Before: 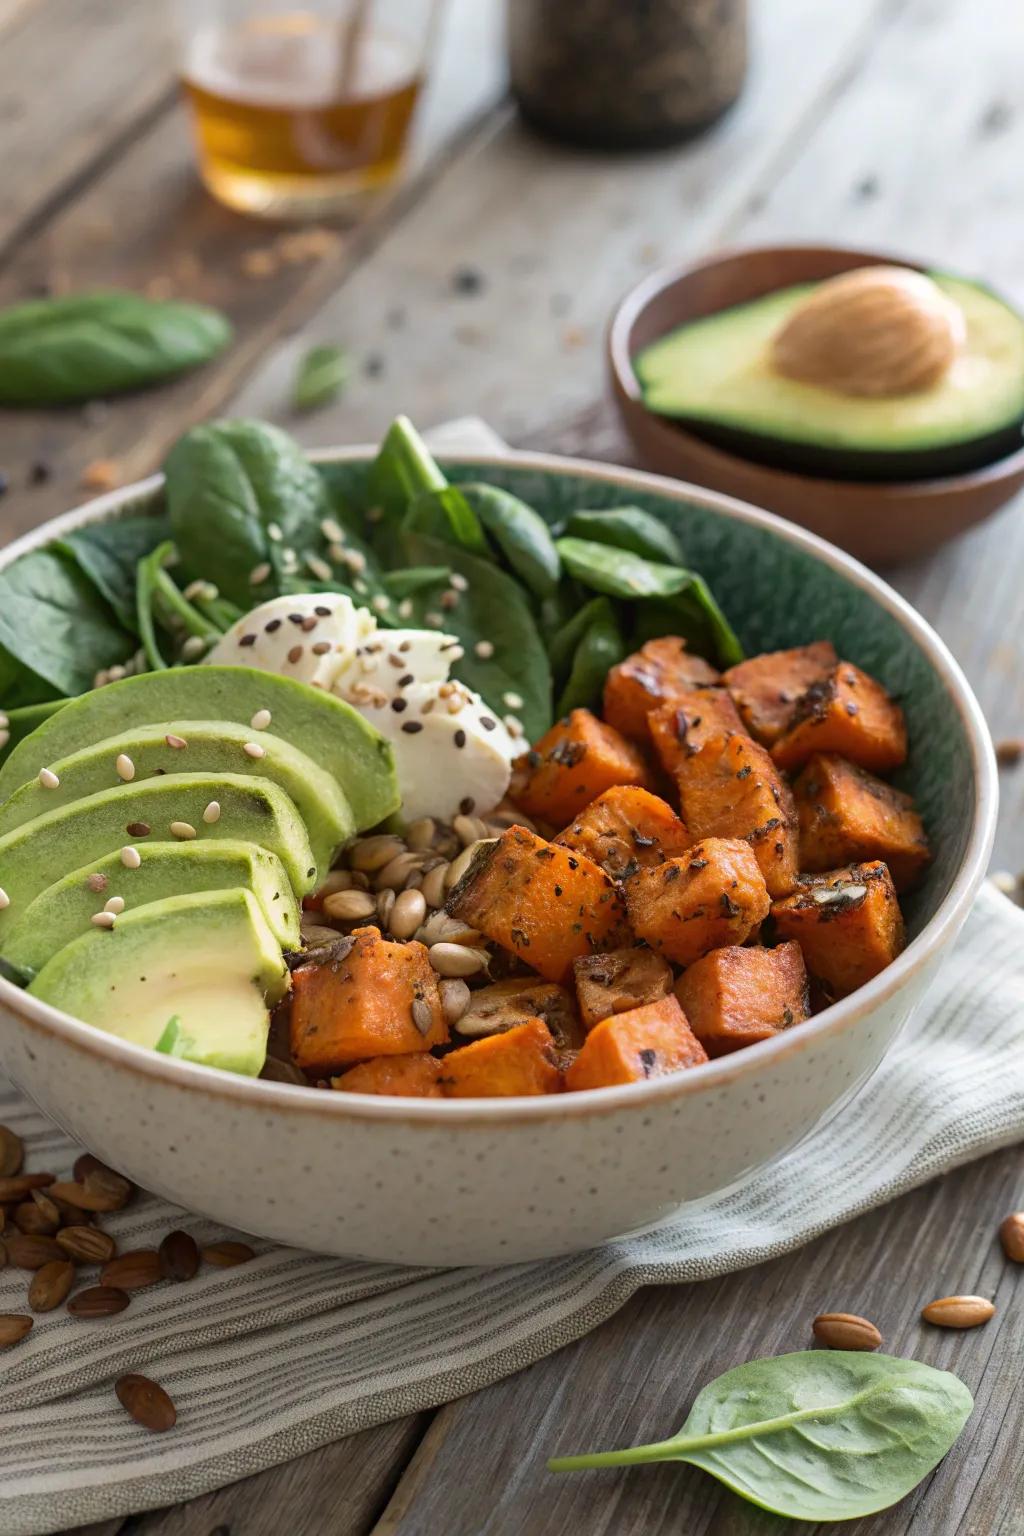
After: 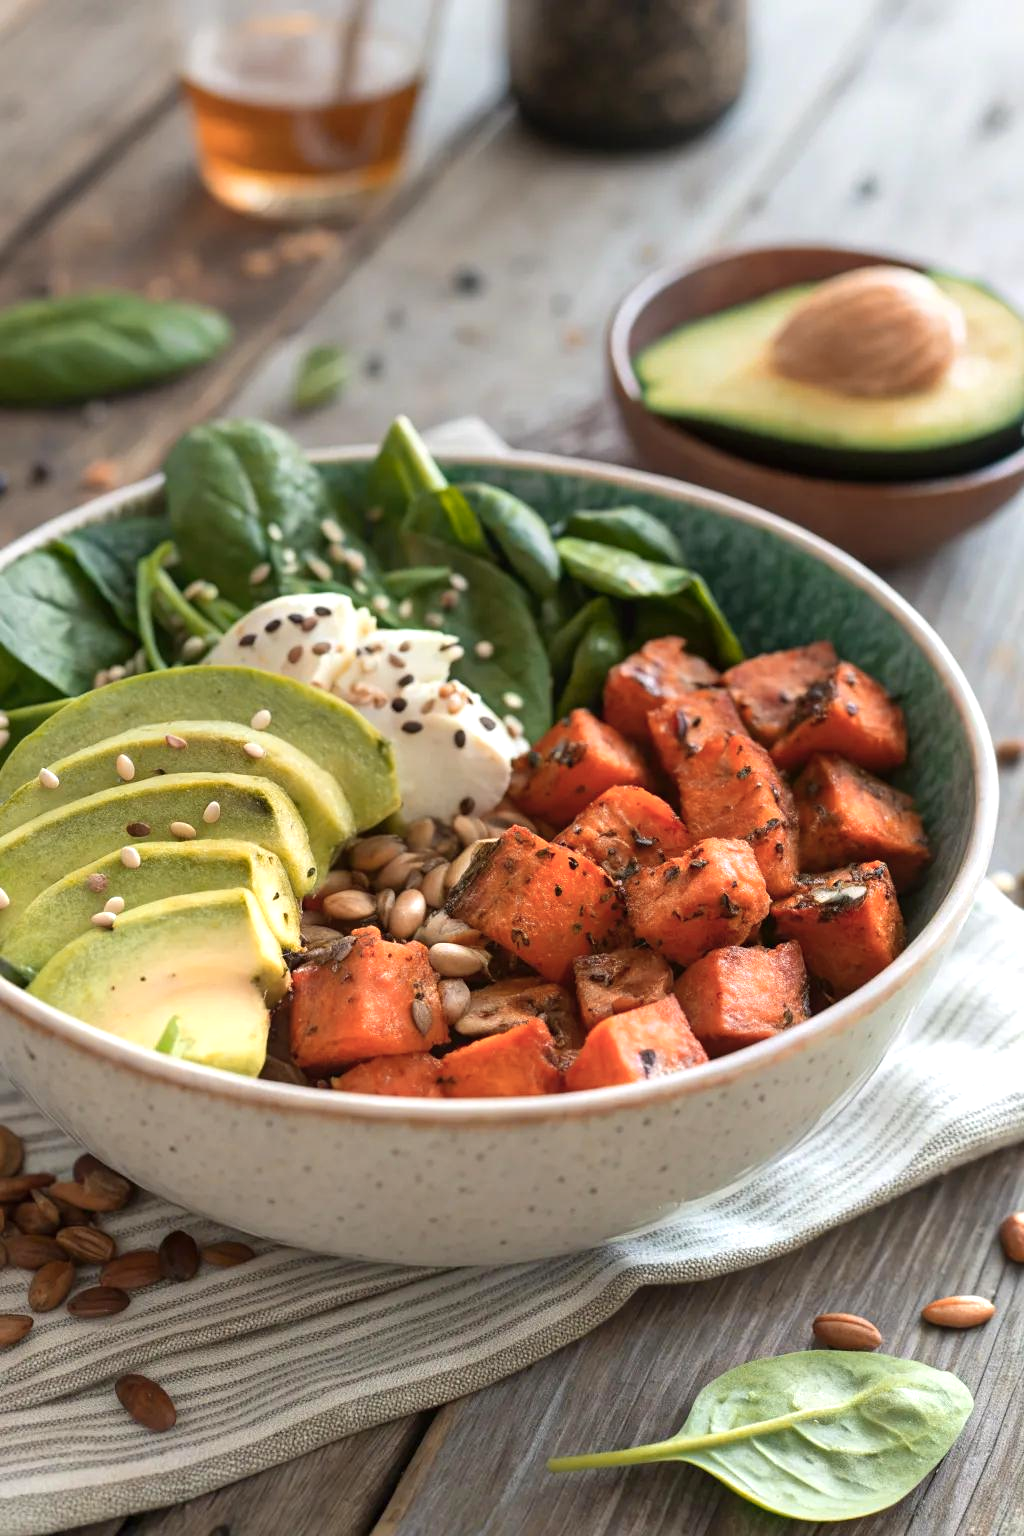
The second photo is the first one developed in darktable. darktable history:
white balance: emerald 1
graduated density: on, module defaults
exposure: exposure 0.4 EV, compensate highlight preservation false
levels: levels [0, 0.474, 0.947]
color zones: curves: ch1 [(0, 0.469) (0.072, 0.457) (0.243, 0.494) (0.429, 0.5) (0.571, 0.5) (0.714, 0.5) (0.857, 0.5) (1, 0.469)]; ch2 [(0, 0.499) (0.143, 0.467) (0.242, 0.436) (0.429, 0.493) (0.571, 0.5) (0.714, 0.5) (0.857, 0.5) (1, 0.499)]
